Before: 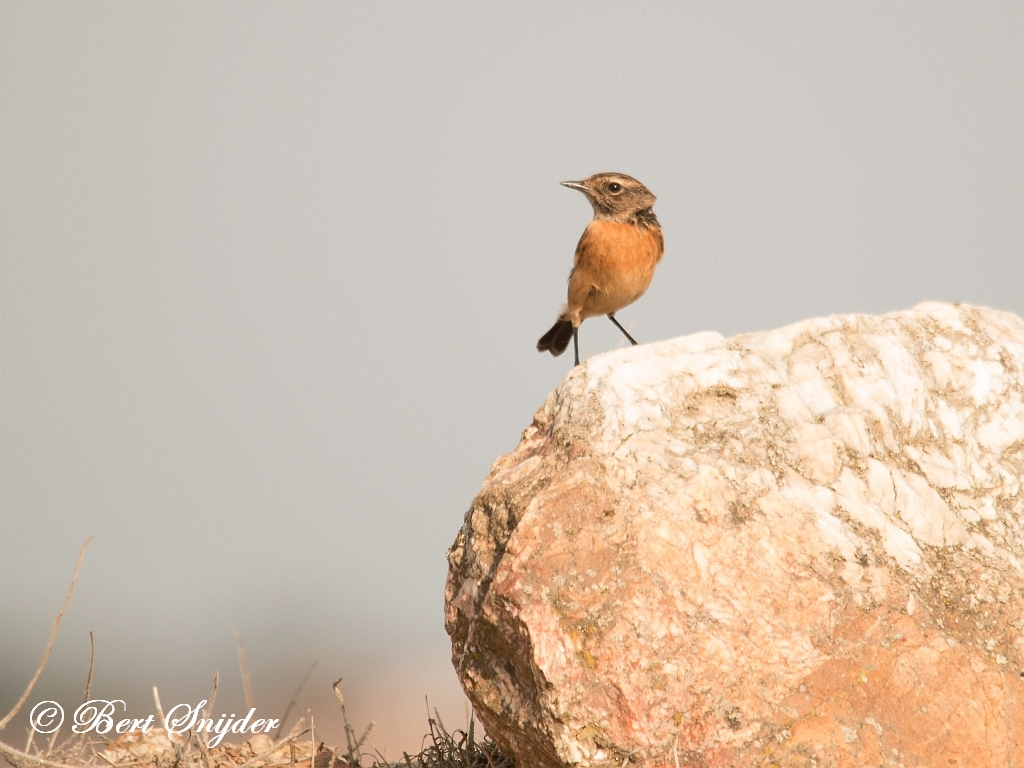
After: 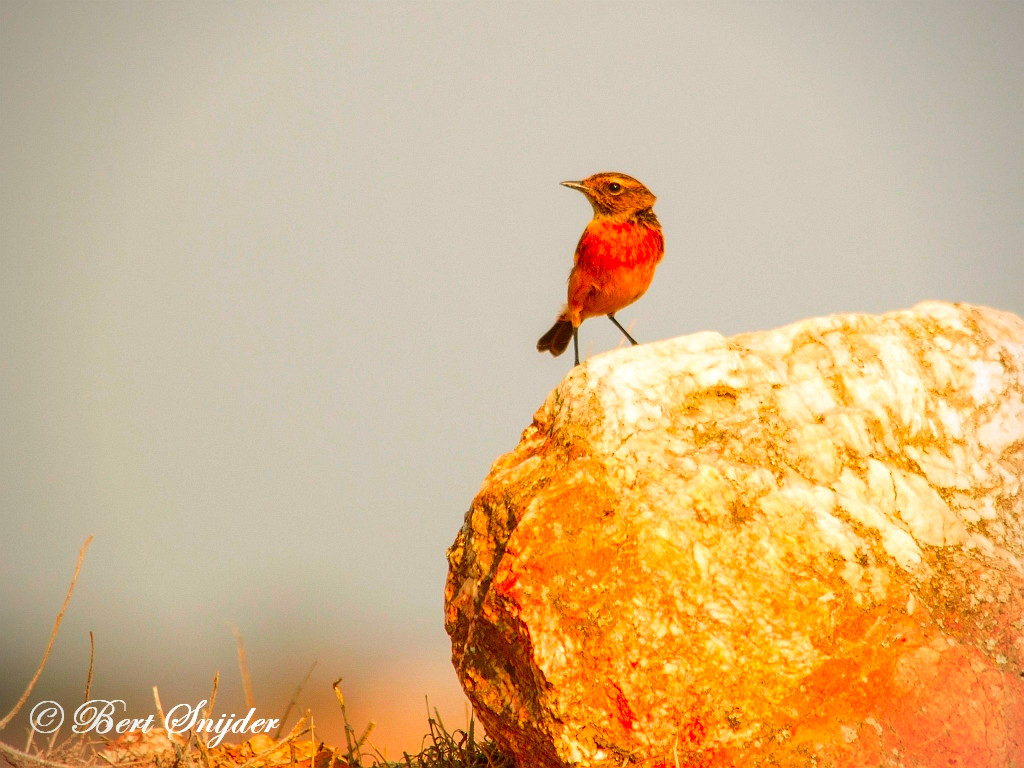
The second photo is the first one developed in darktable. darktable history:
vignetting: brightness -0.395, saturation -0.31
color correction: highlights b* 0.06, saturation 2.98
local contrast: on, module defaults
exposure: black level correction 0, exposure 0 EV, compensate highlight preservation false
